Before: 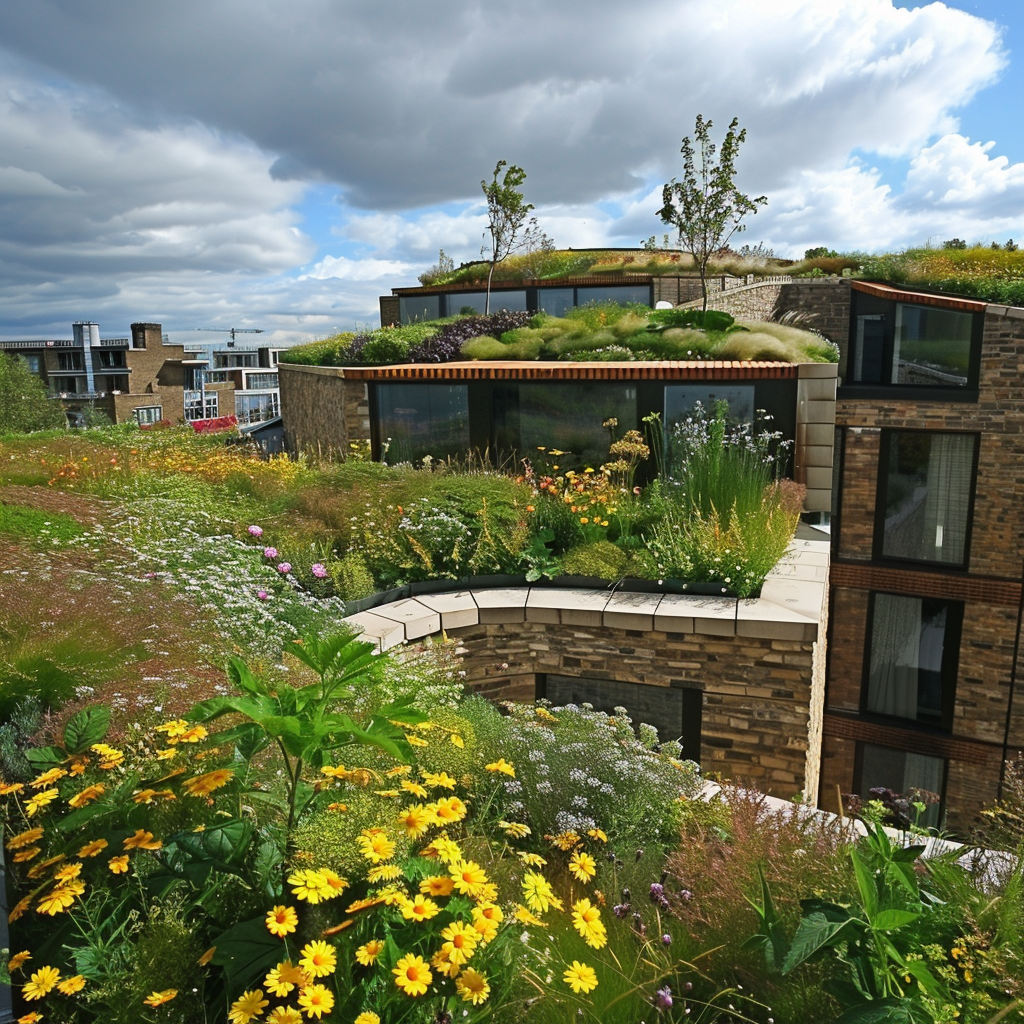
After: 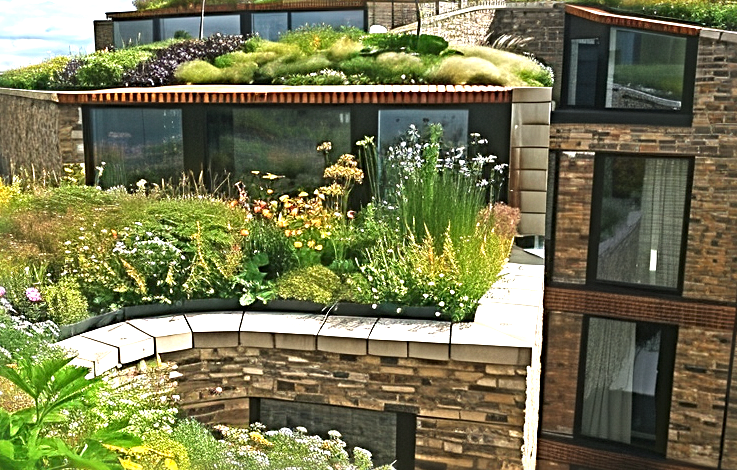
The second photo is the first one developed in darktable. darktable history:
crop and rotate: left 27.938%, top 27.046%, bottom 27.046%
exposure: black level correction 0, exposure 1.1 EV, compensate exposure bias true, compensate highlight preservation false
sharpen: radius 4
